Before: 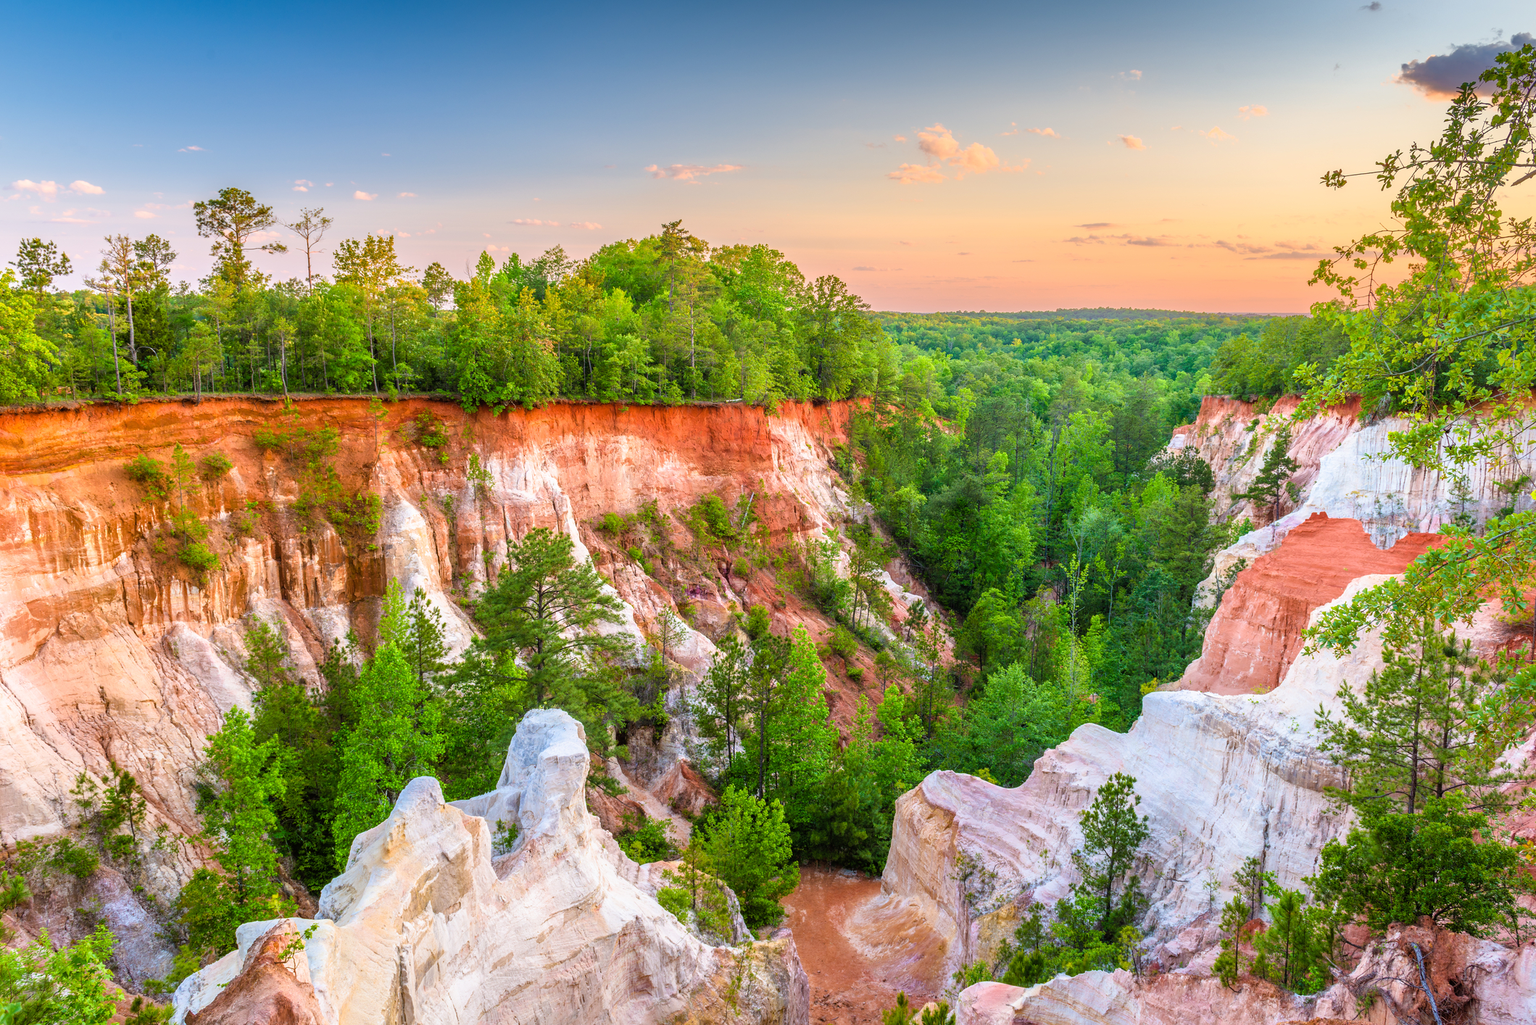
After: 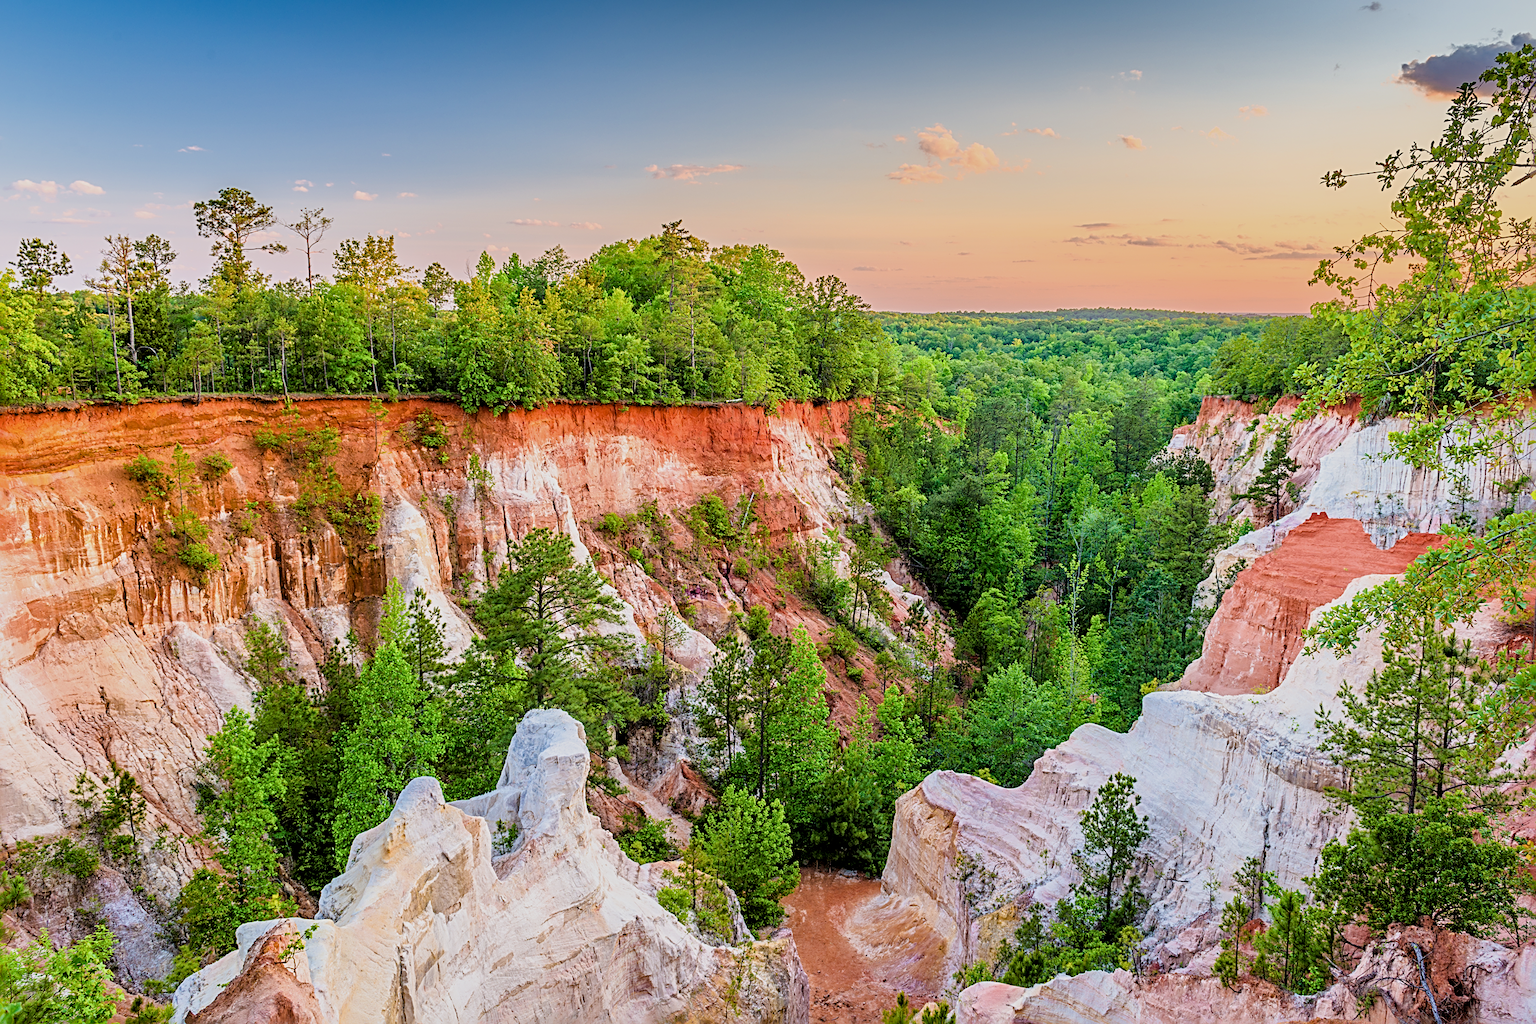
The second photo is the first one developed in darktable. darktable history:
sharpen: radius 3.046, amount 0.764
filmic rgb: black relative exposure -7.91 EV, white relative exposure 4.11 EV, threshold 5.97 EV, hardness 4.02, latitude 50.96%, contrast 1.01, shadows ↔ highlights balance 5.35%, enable highlight reconstruction true
local contrast: mode bilateral grid, contrast 19, coarseness 51, detail 119%, midtone range 0.2
